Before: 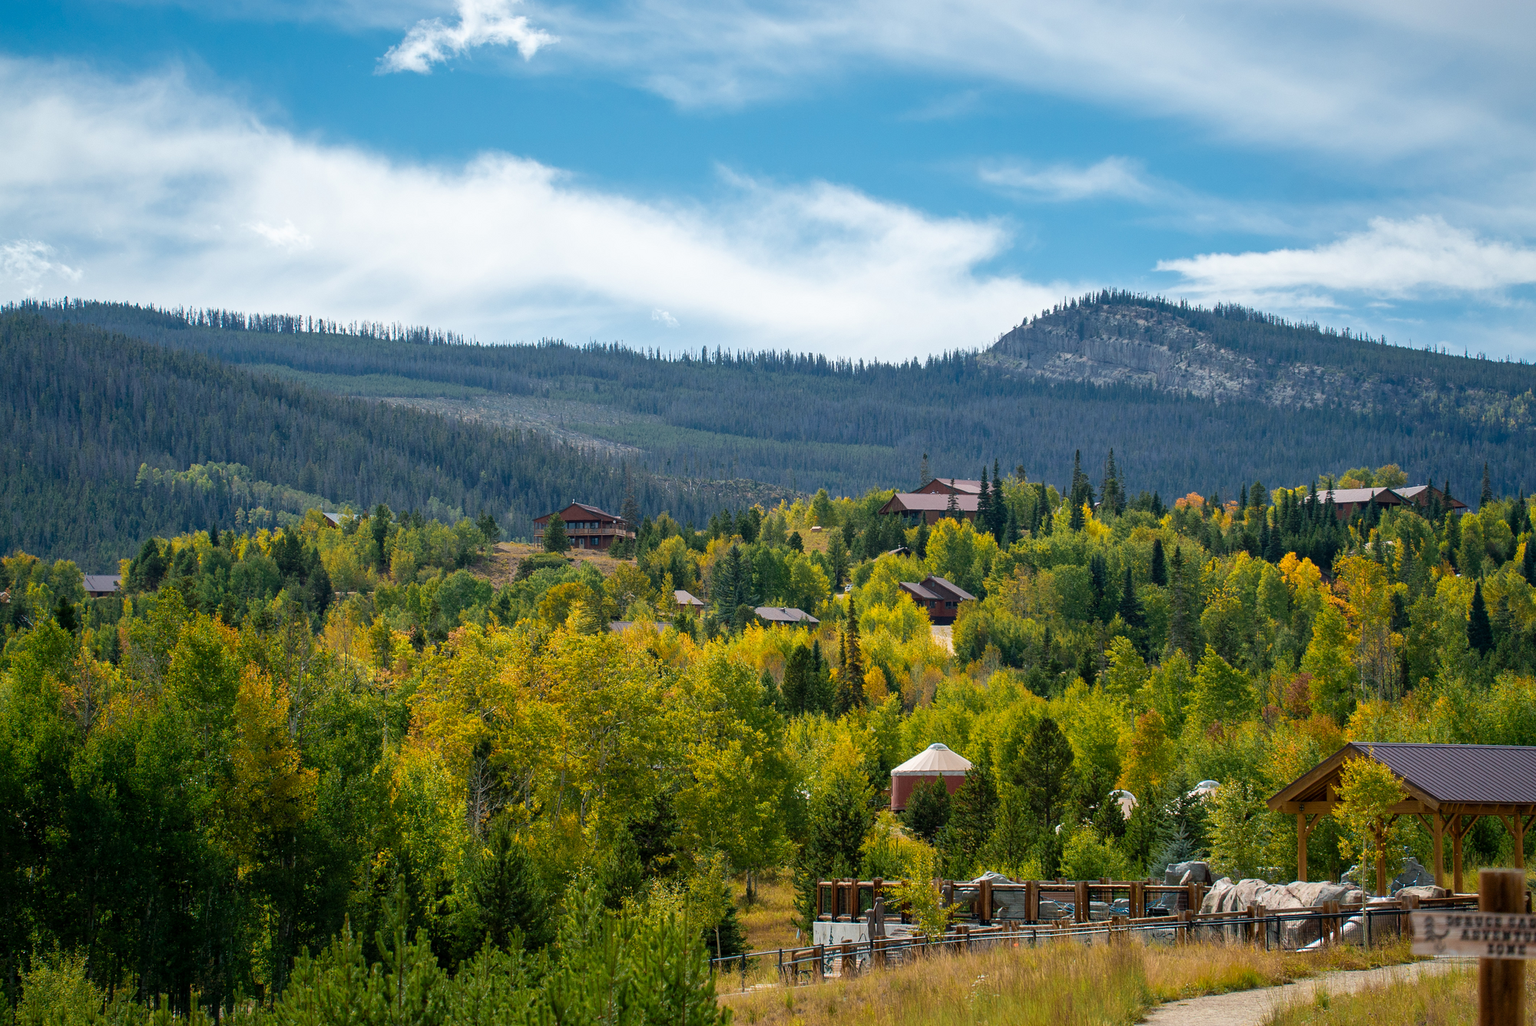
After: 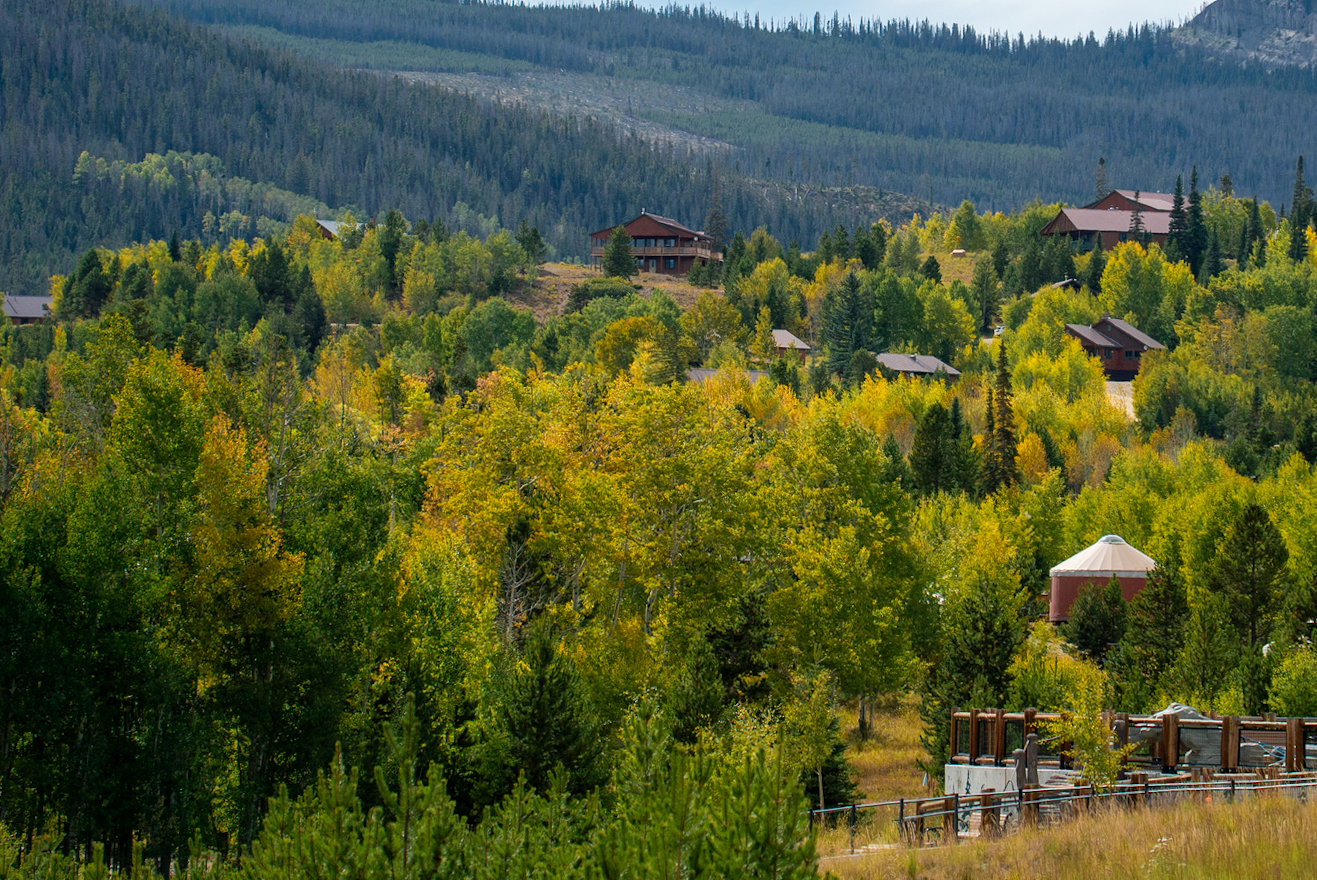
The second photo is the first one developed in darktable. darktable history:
crop and rotate: angle -1.05°, left 4.003%, top 32.297%, right 28.336%
